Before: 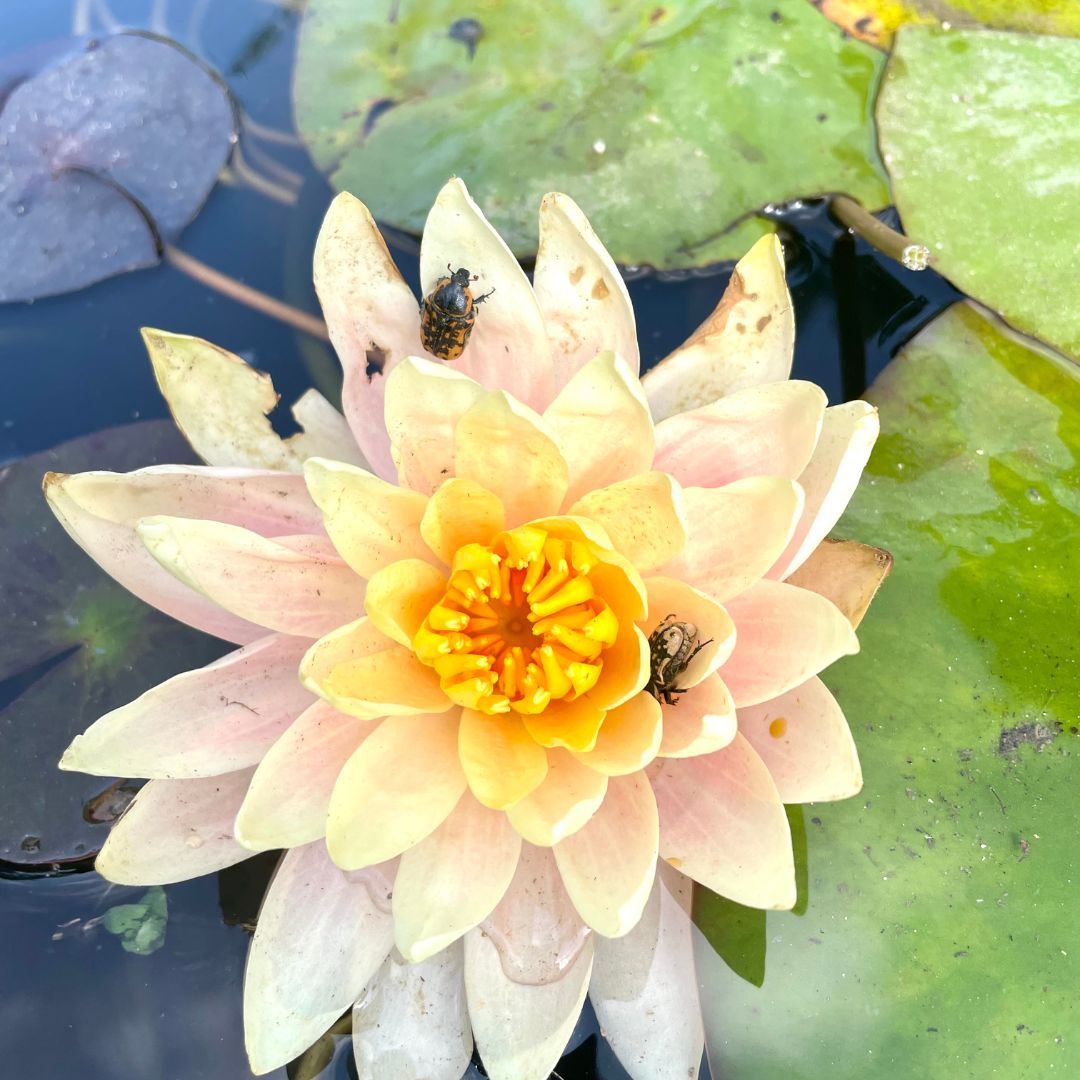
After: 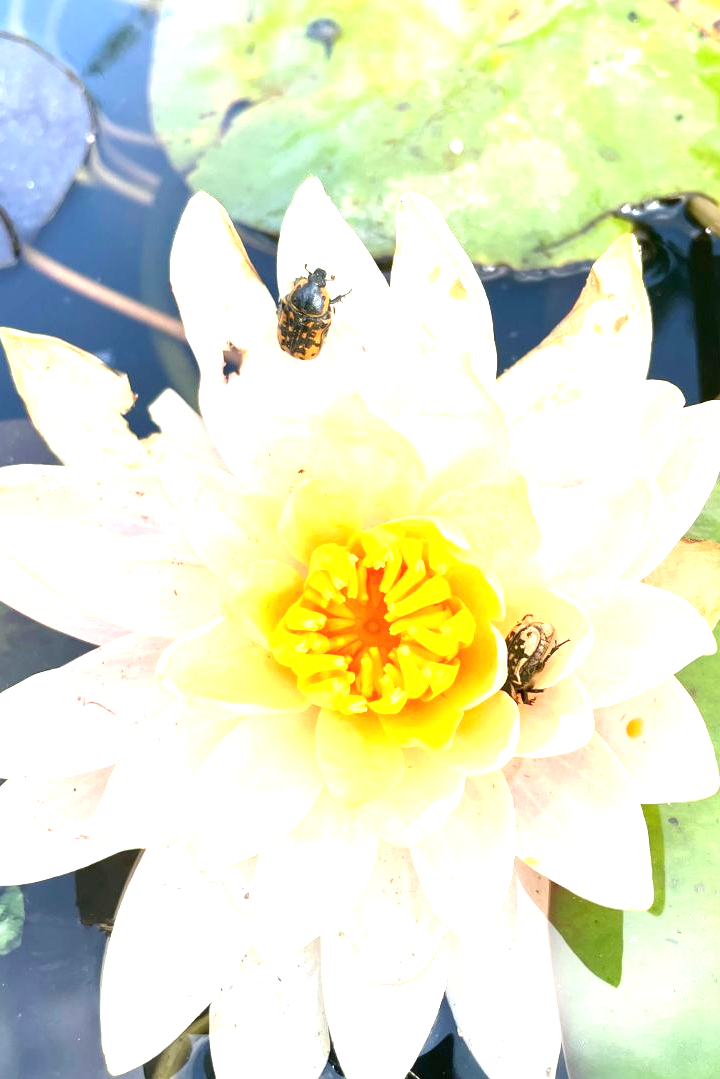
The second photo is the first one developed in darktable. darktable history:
crop and rotate: left 13.325%, right 19.98%
exposure: black level correction 0, exposure 1.123 EV, compensate highlight preservation false
